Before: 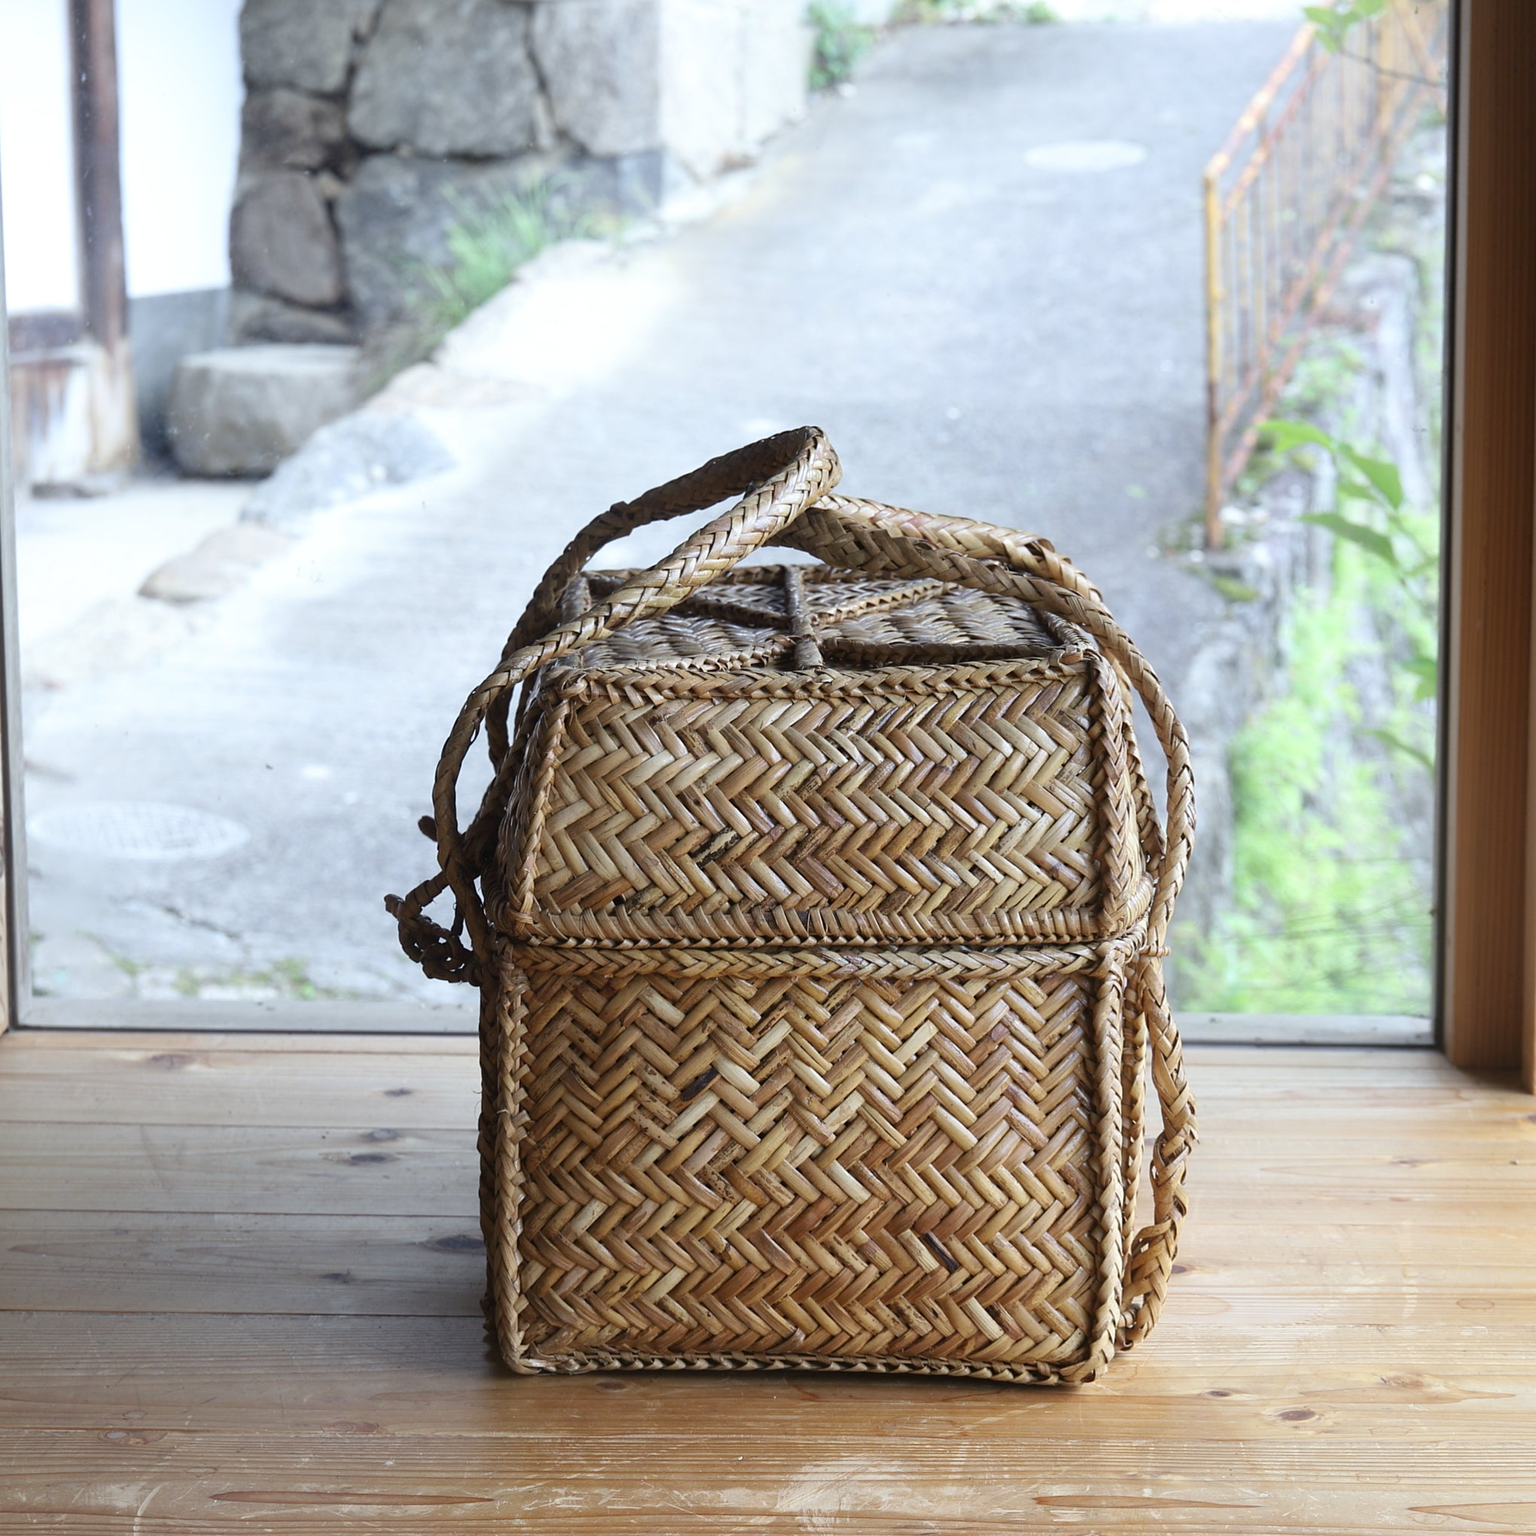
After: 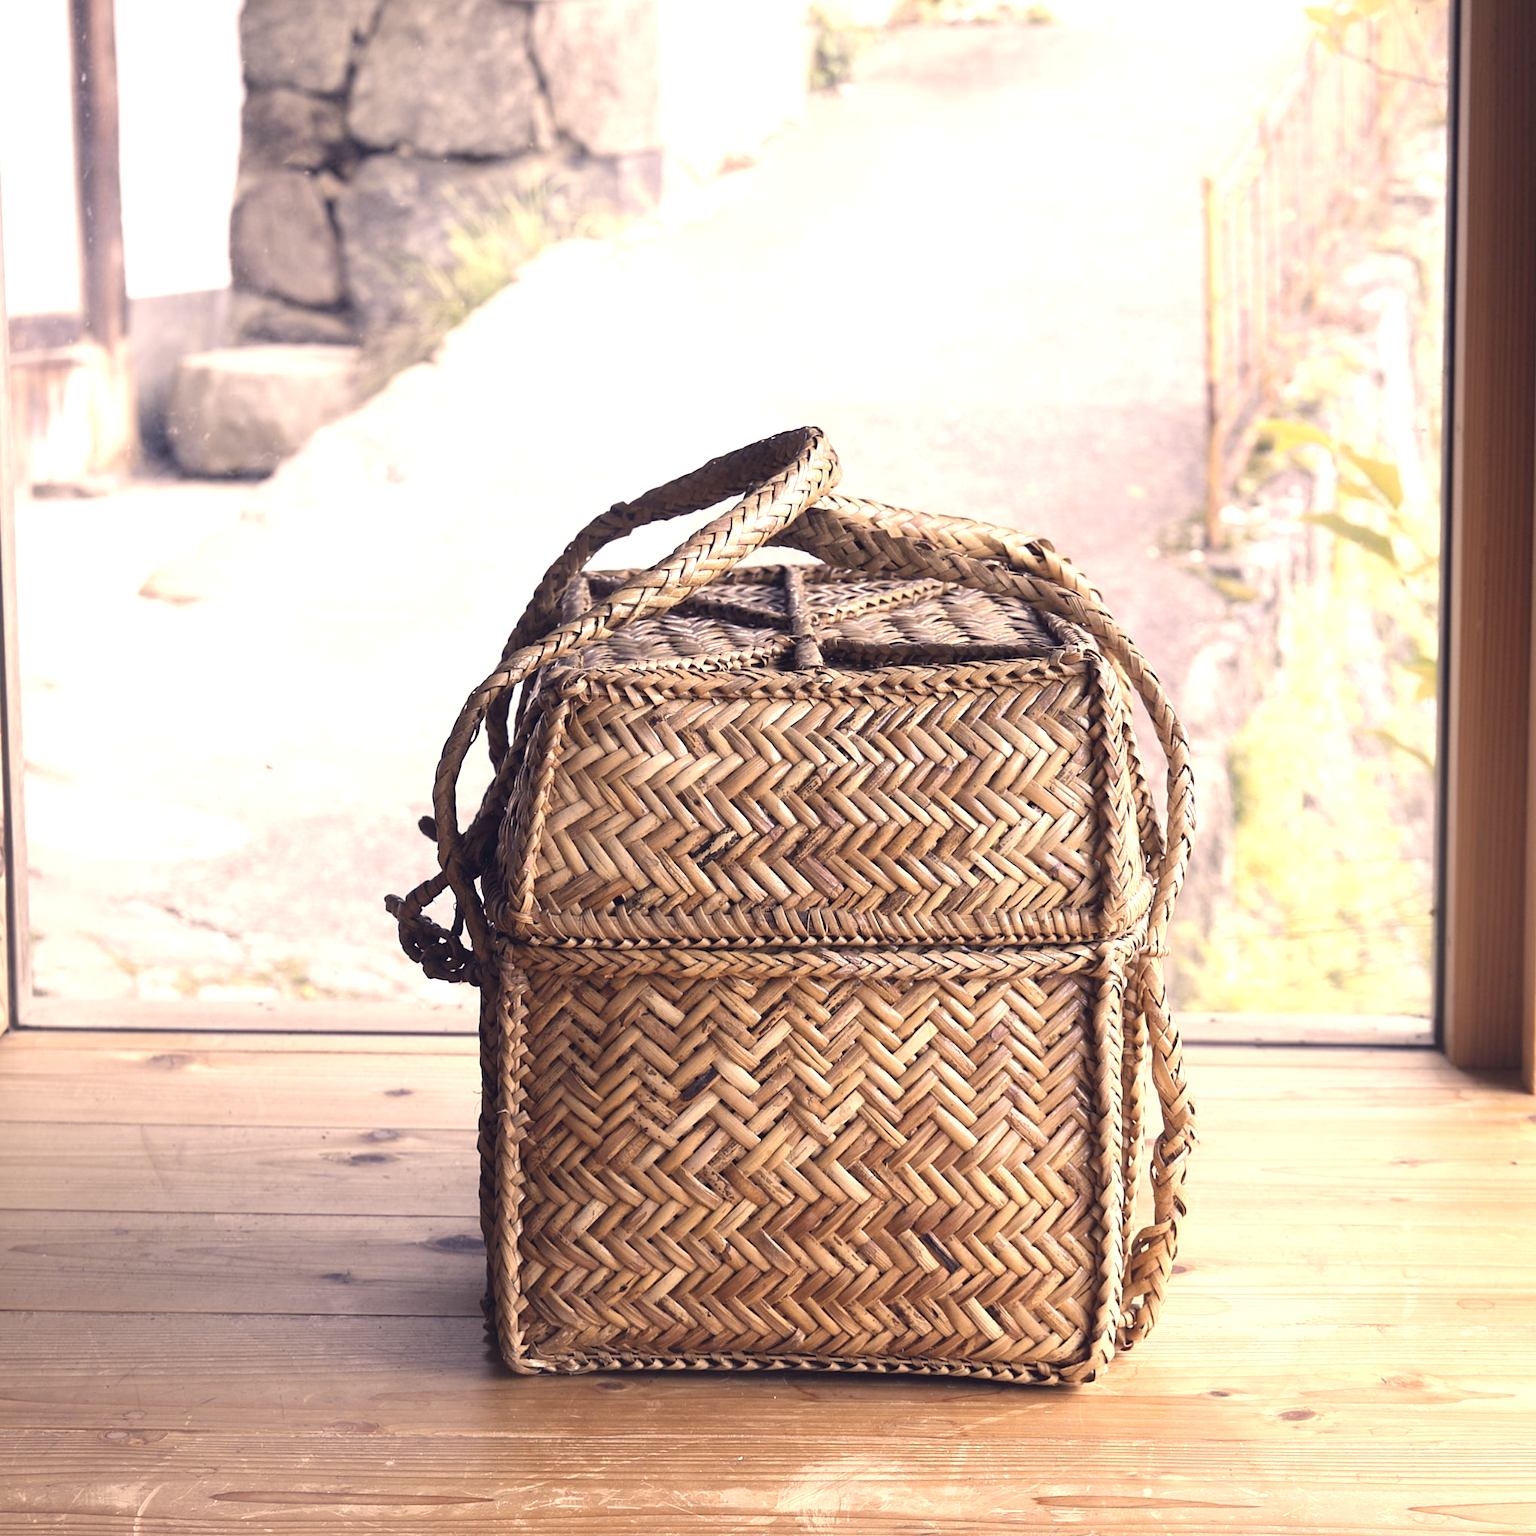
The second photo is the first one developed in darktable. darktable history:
exposure: black level correction 0, exposure 0.702 EV, compensate highlight preservation false
color correction: highlights a* 19.78, highlights b* 26.92, shadows a* 3.31, shadows b* -17.03, saturation 0.718
color zones: curves: ch2 [(0, 0.5) (0.143, 0.5) (0.286, 0.416) (0.429, 0.5) (0.571, 0.5) (0.714, 0.5) (0.857, 0.5) (1, 0.5)]
